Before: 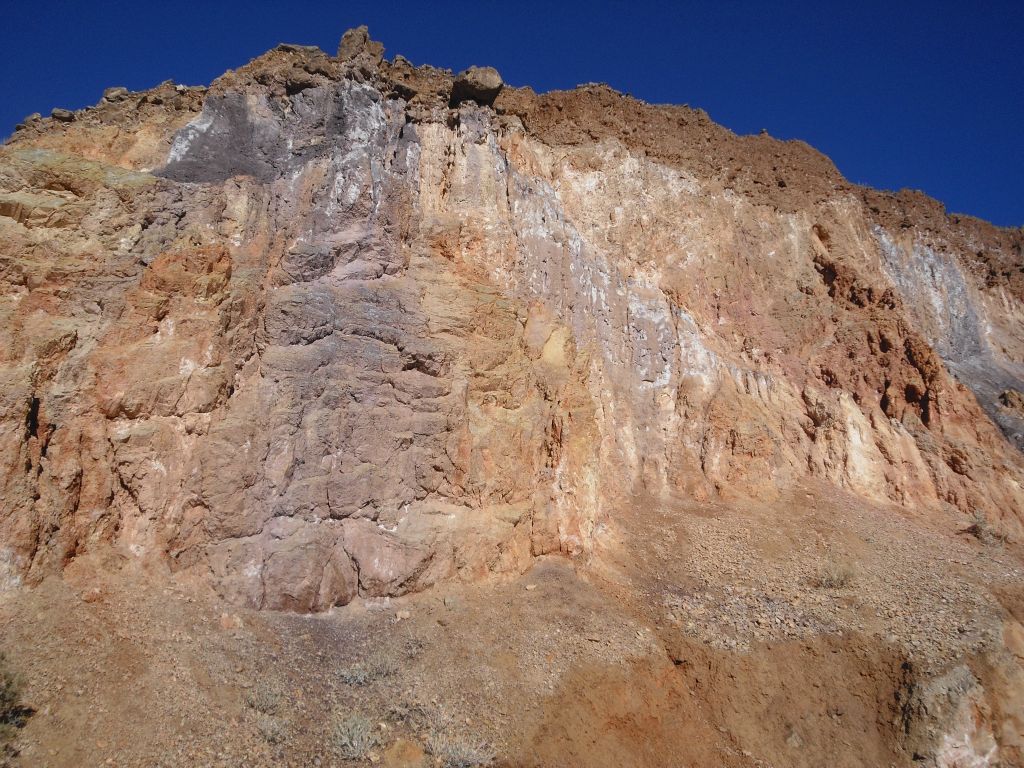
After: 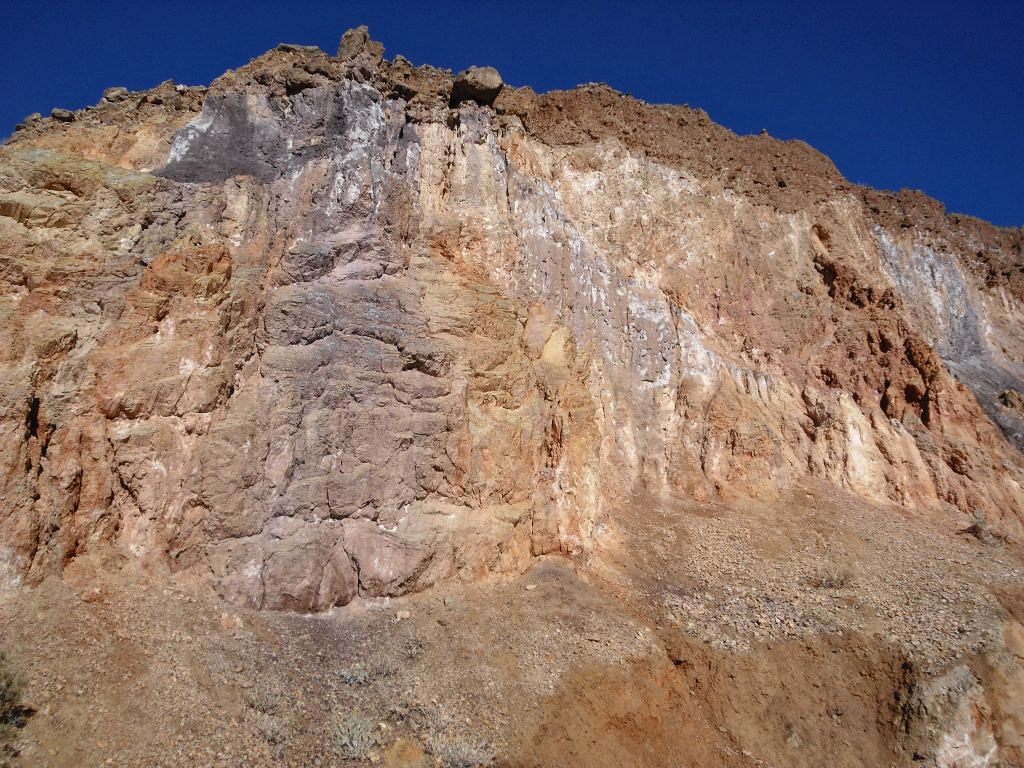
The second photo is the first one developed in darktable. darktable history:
local contrast: mode bilateral grid, contrast 29, coarseness 25, midtone range 0.2
